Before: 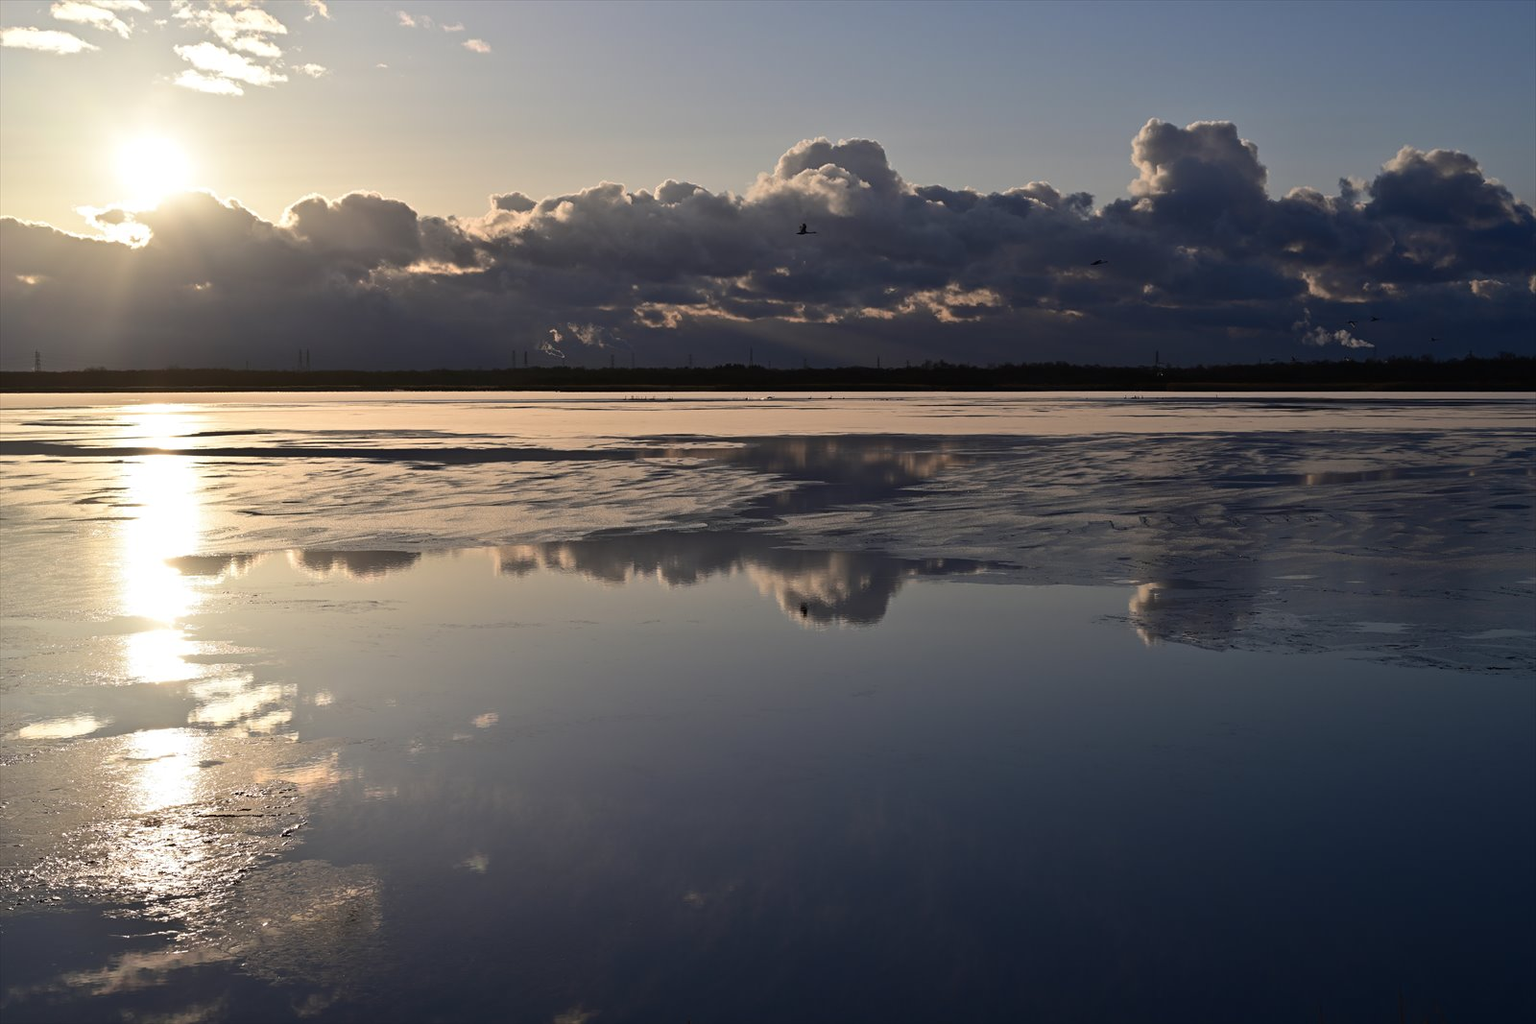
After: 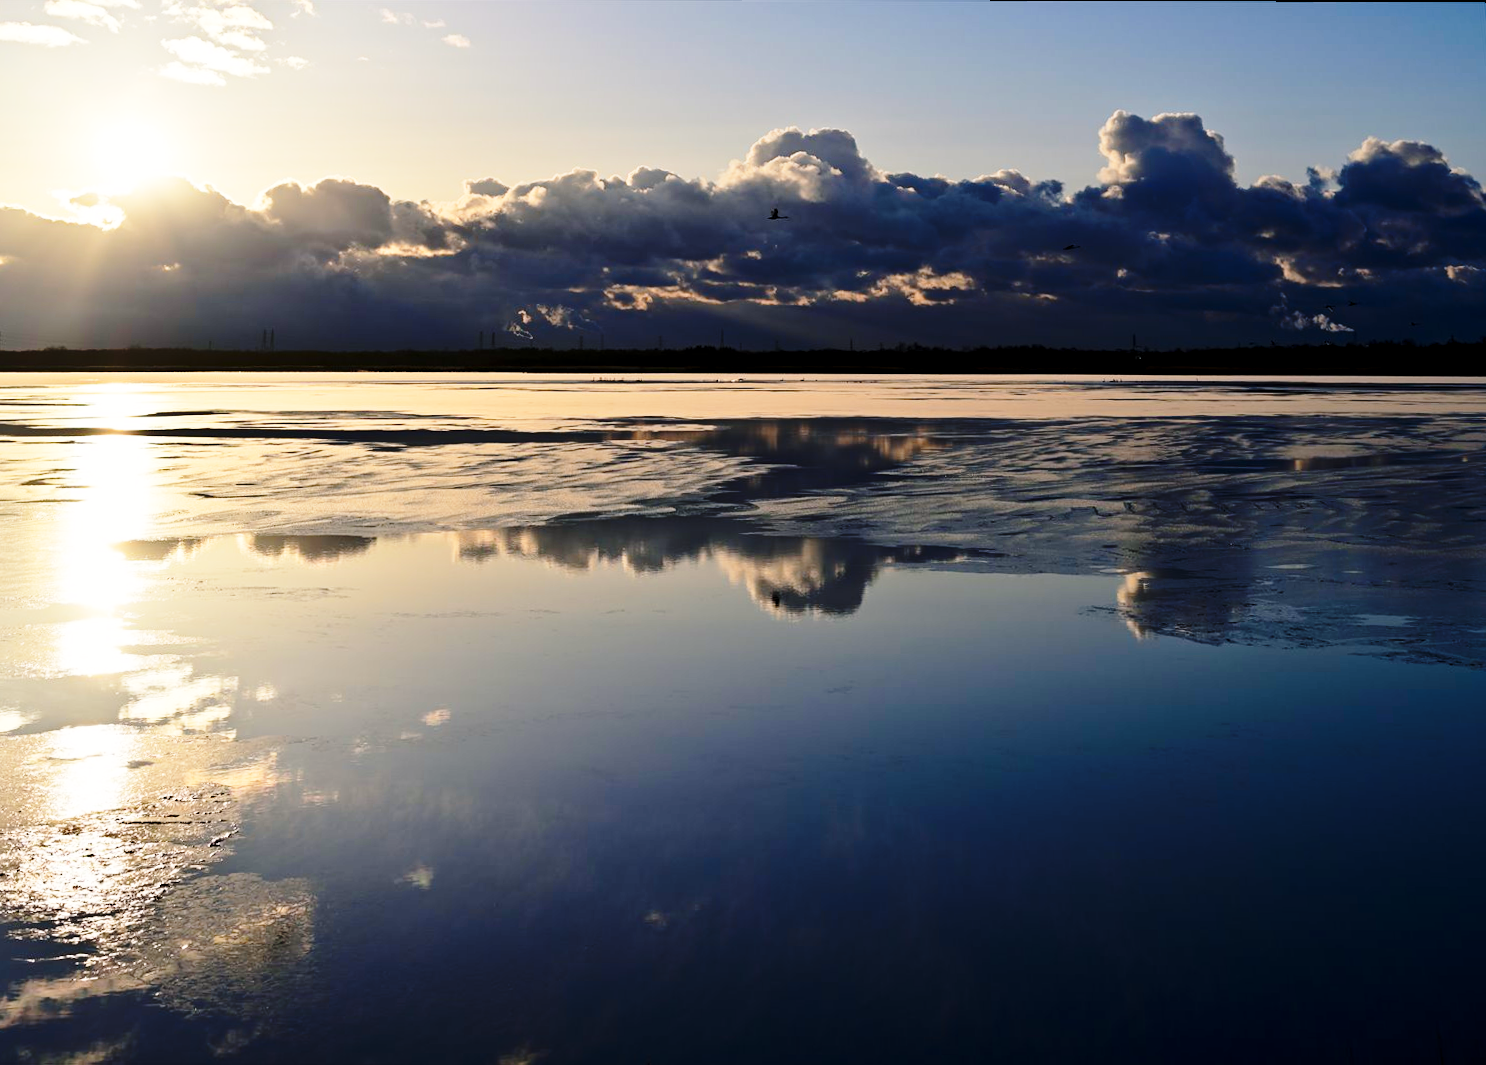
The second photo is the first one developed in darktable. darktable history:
rotate and perspective: rotation 0.215°, lens shift (vertical) -0.139, crop left 0.069, crop right 0.939, crop top 0.002, crop bottom 0.996
color zones: curves: ch2 [(0, 0.5) (0.143, 0.5) (0.286, 0.489) (0.415, 0.421) (0.571, 0.5) (0.714, 0.5) (0.857, 0.5) (1, 0.5)]
base curve: curves: ch0 [(0, 0) (0.04, 0.03) (0.133, 0.232) (0.448, 0.748) (0.843, 0.968) (1, 1)], preserve colors none
color balance rgb: shadows lift › chroma 2%, shadows lift › hue 217.2°, power › hue 60°, highlights gain › chroma 1%, highlights gain › hue 69.6°, global offset › luminance -0.5%, perceptual saturation grading › global saturation 15%, global vibrance 15%
